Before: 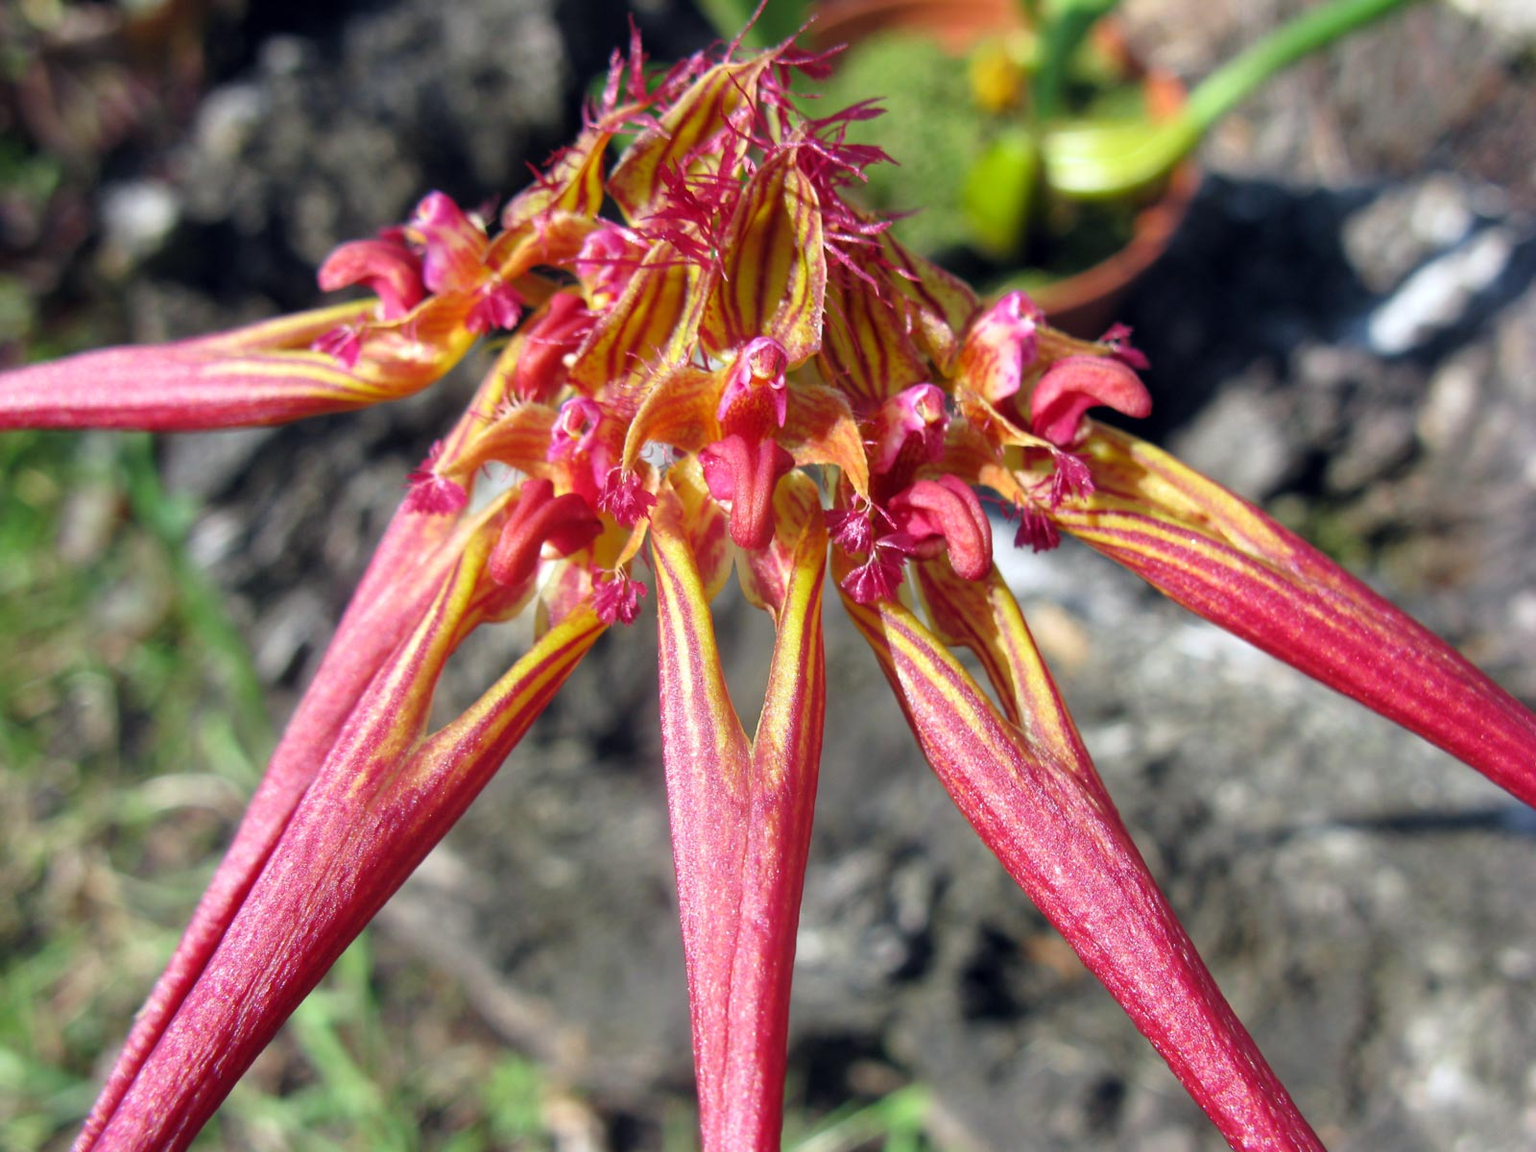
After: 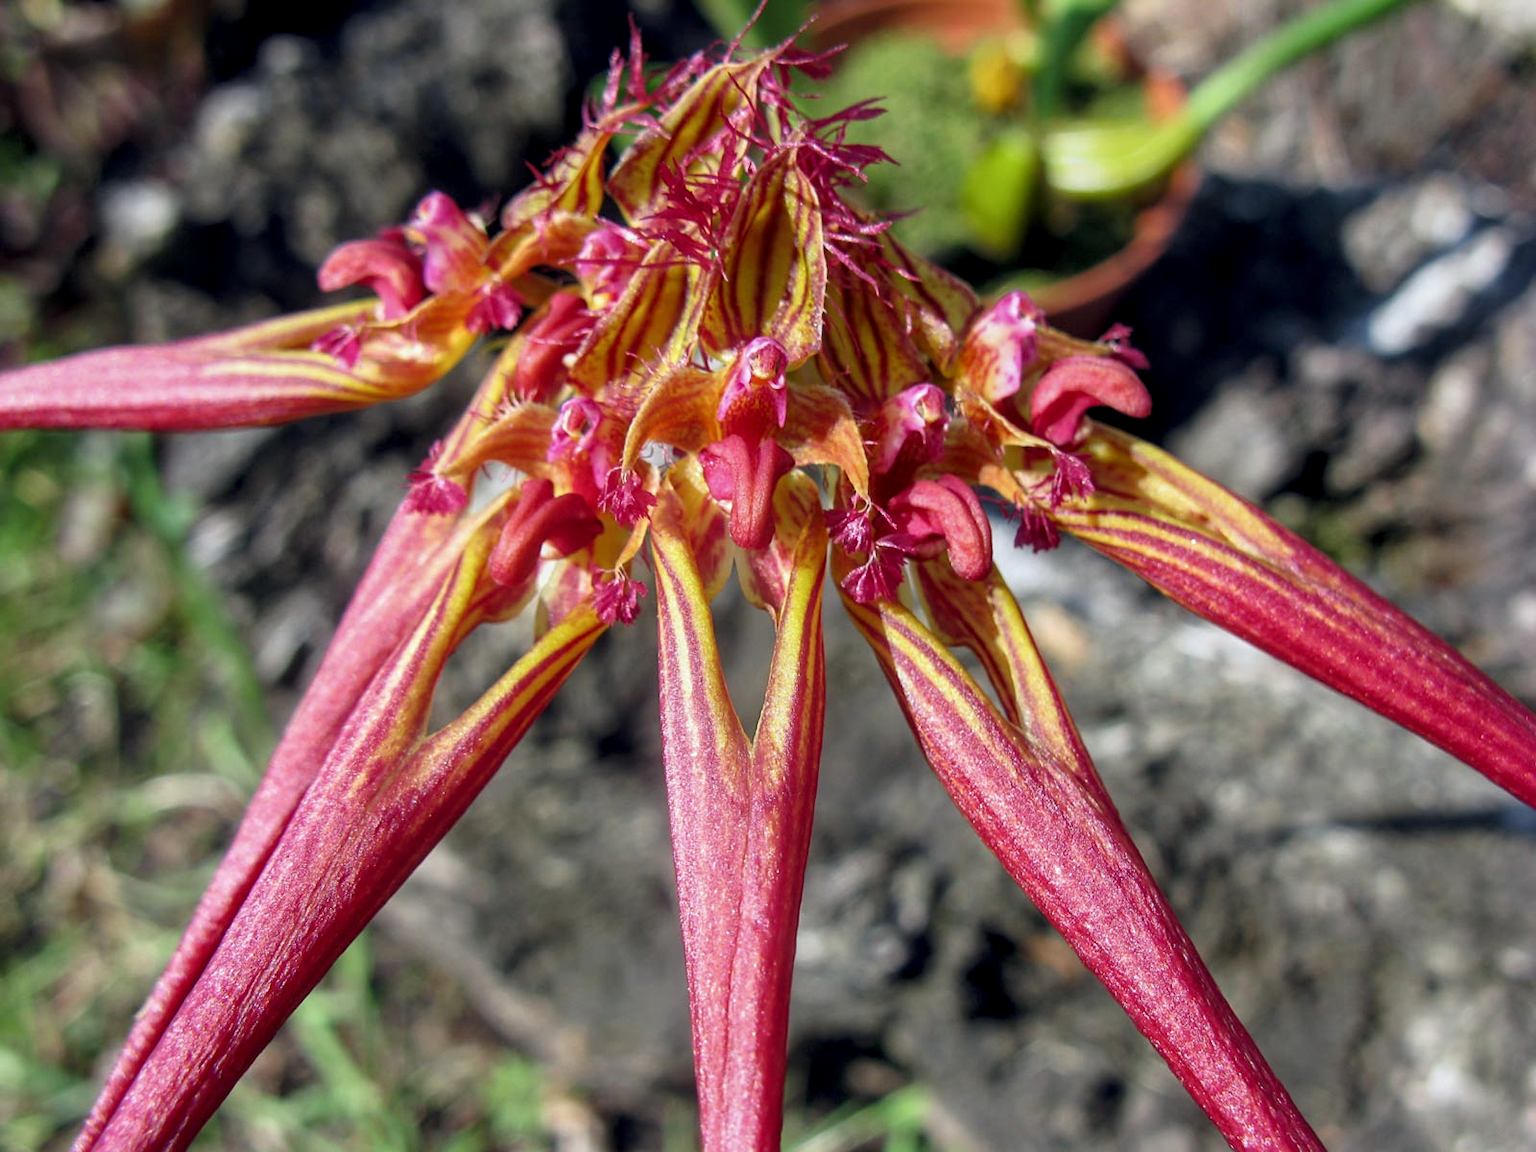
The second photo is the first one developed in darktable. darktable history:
sharpen: amount 0.211
local contrast: detail 130%
exposure: exposure -0.319 EV, compensate highlight preservation false
